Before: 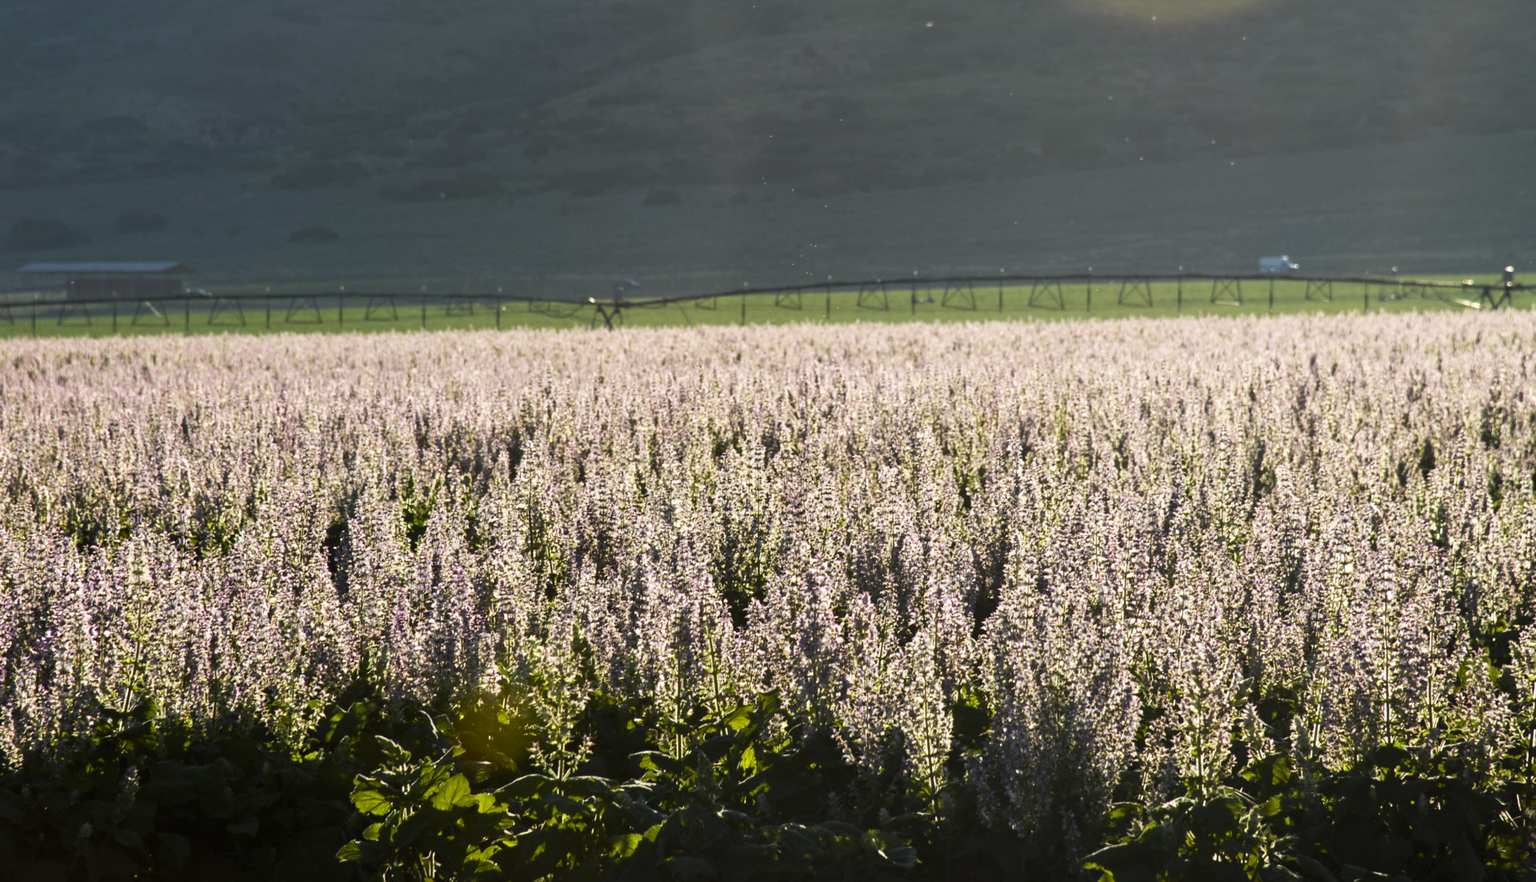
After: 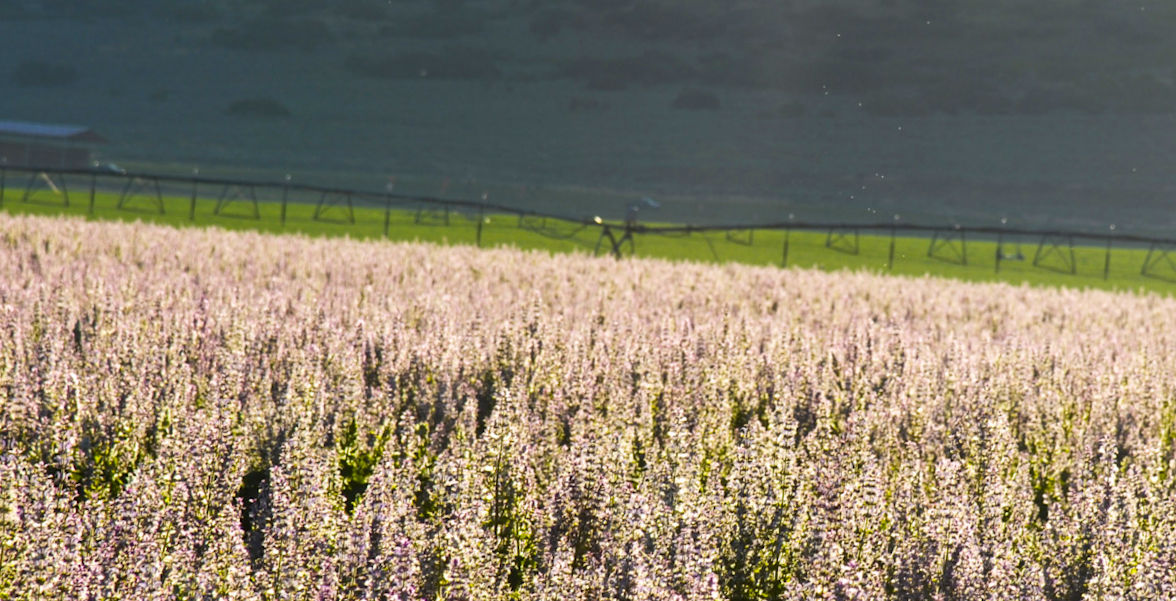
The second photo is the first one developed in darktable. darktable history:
color balance rgb: linear chroma grading › global chroma 15%, perceptual saturation grading › global saturation 30%
crop and rotate: angle -4.99°, left 2.122%, top 6.945%, right 27.566%, bottom 30.519%
